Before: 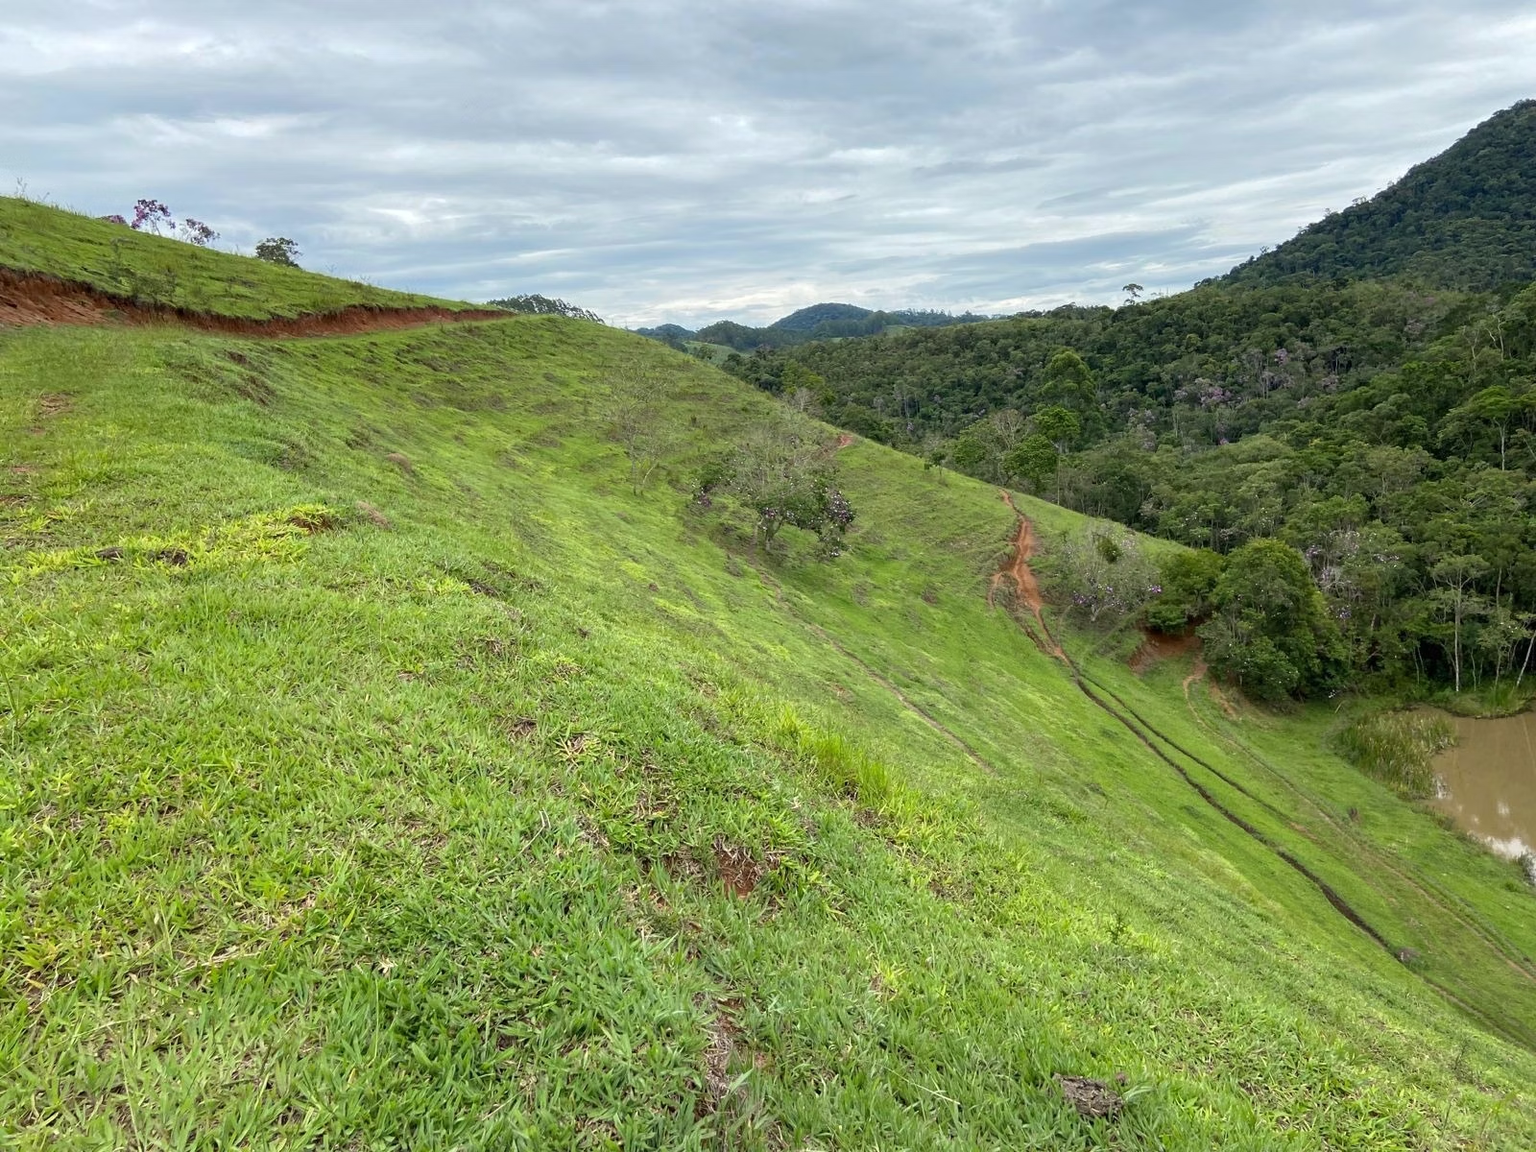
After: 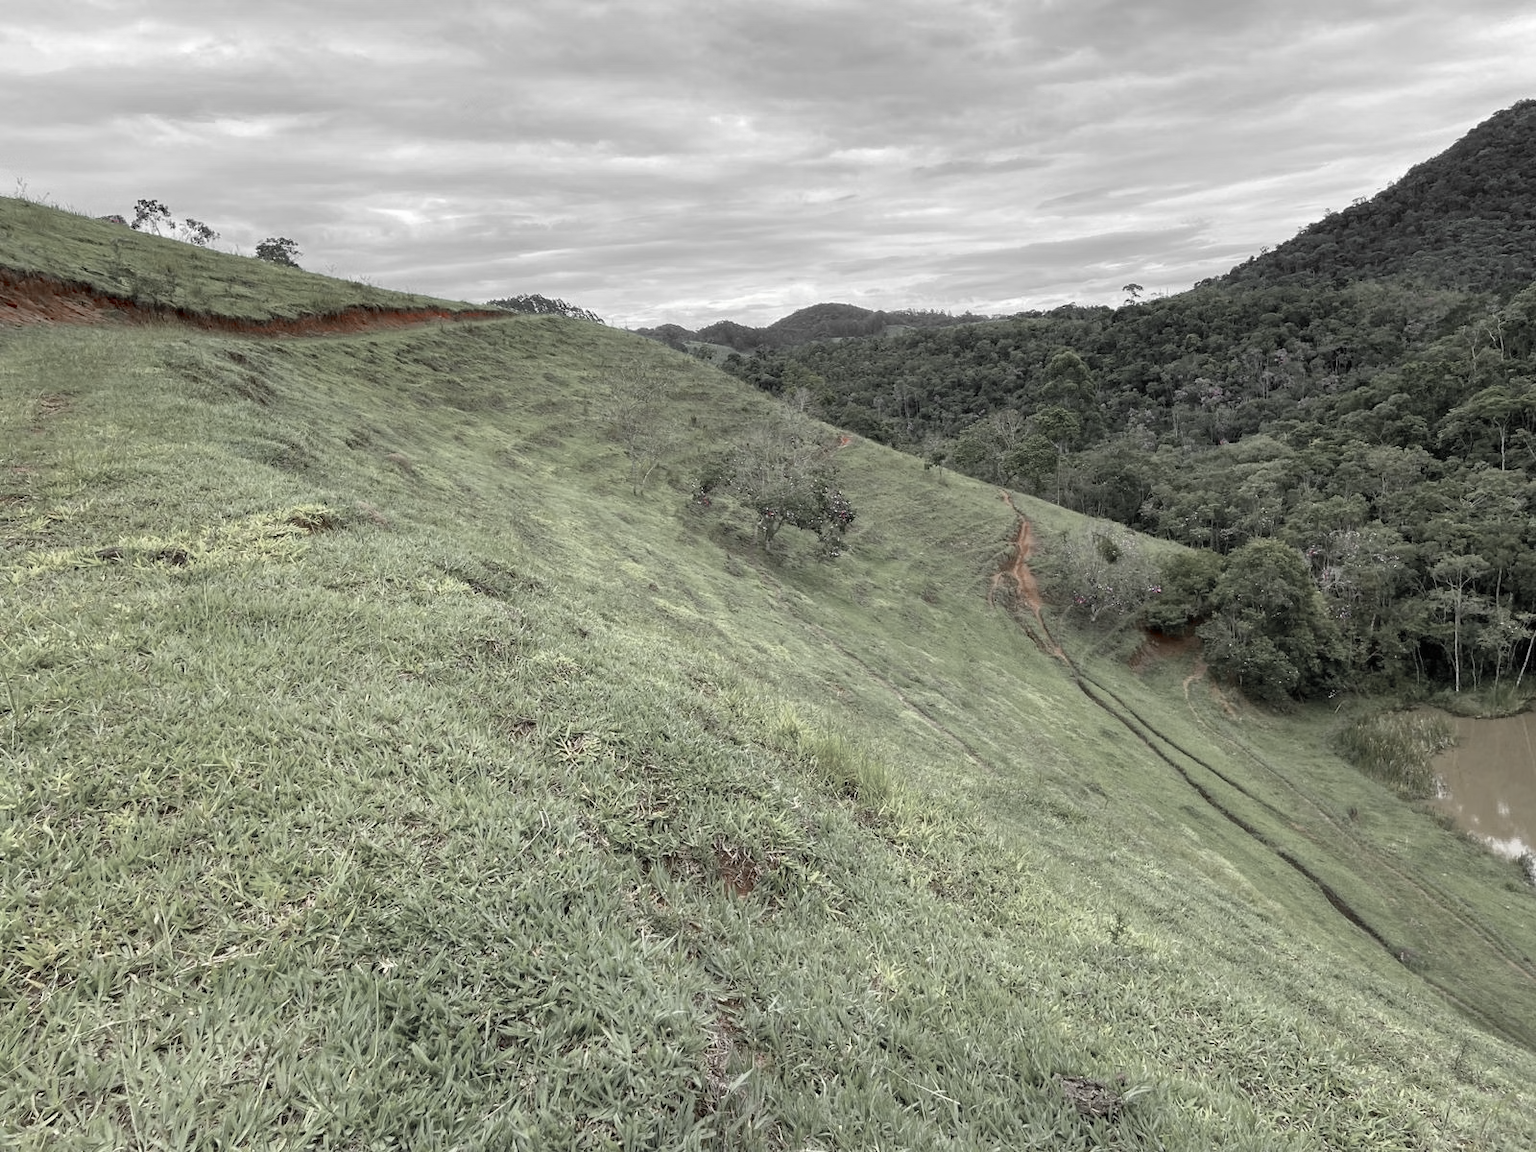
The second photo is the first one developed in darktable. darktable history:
color zones: curves: ch1 [(0, 0.831) (0.08, 0.771) (0.157, 0.268) (0.241, 0.207) (0.562, -0.005) (0.714, -0.013) (0.876, 0.01) (1, 0.831)]
shadows and highlights: shadows 37.27, highlights -28.18, soften with gaussian
